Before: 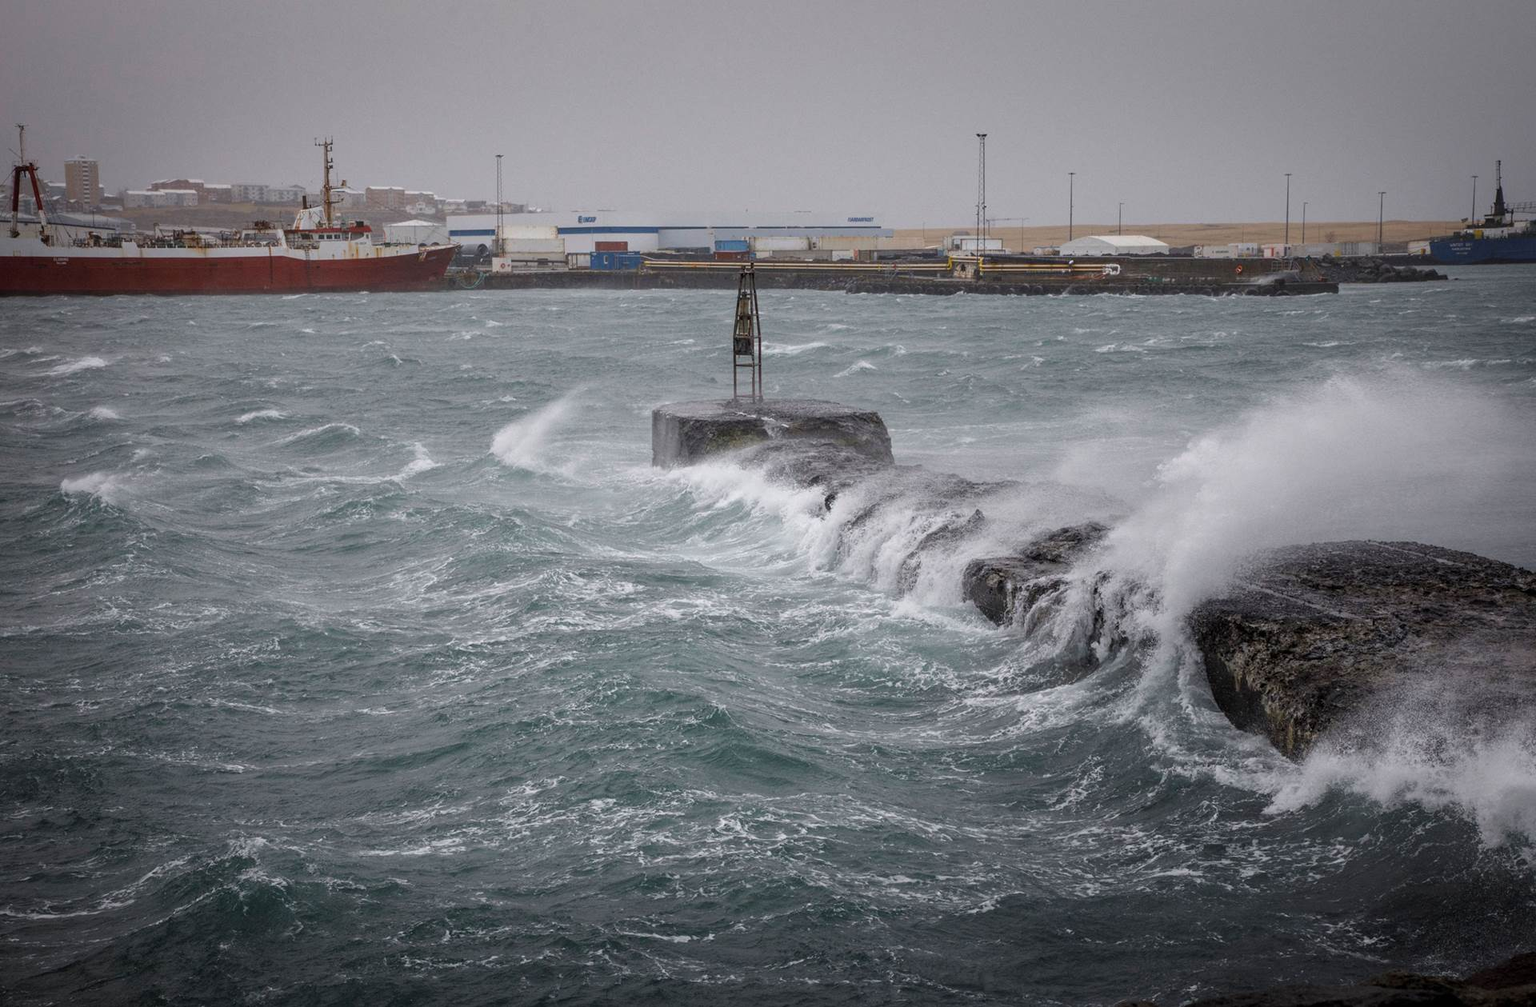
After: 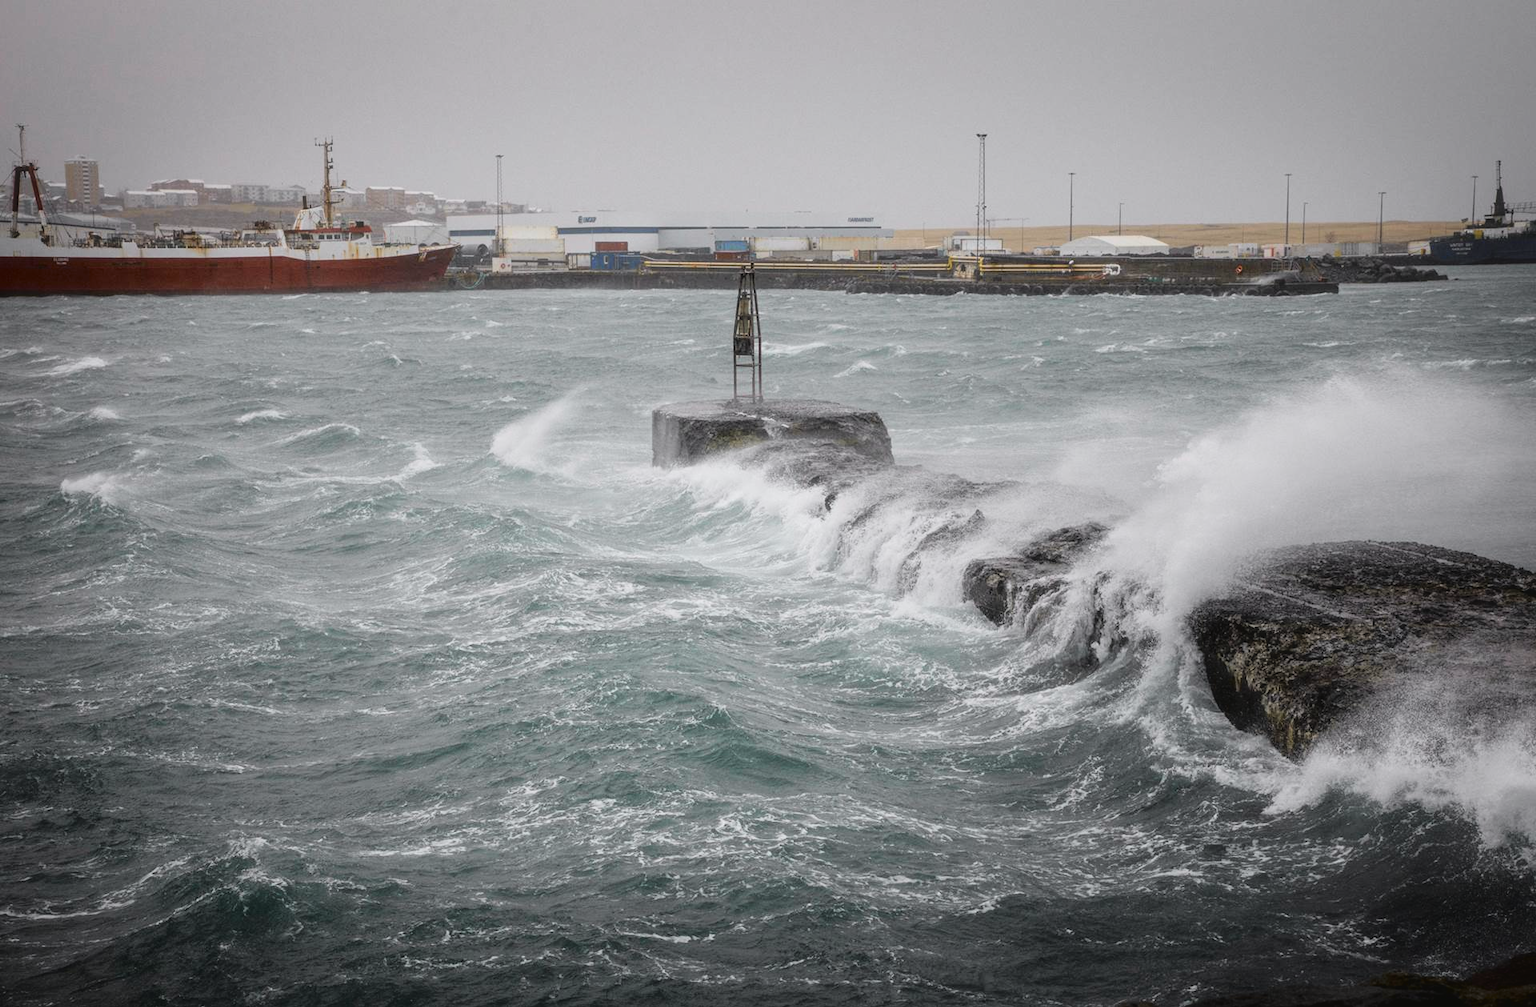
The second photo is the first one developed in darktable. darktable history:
tone curve: curves: ch0 [(0.003, 0.029) (0.037, 0.036) (0.149, 0.117) (0.297, 0.318) (0.422, 0.474) (0.531, 0.6) (0.743, 0.809) (0.877, 0.901) (1, 0.98)]; ch1 [(0, 0) (0.305, 0.325) (0.453, 0.437) (0.482, 0.479) (0.501, 0.5) (0.506, 0.503) (0.567, 0.572) (0.605, 0.608) (0.668, 0.69) (1, 1)]; ch2 [(0, 0) (0.313, 0.306) (0.4, 0.399) (0.45, 0.48) (0.499, 0.502) (0.512, 0.523) (0.57, 0.595) (0.653, 0.662) (1, 1)], color space Lab, independent channels, preserve colors none
haze removal: strength -0.1, adaptive false
